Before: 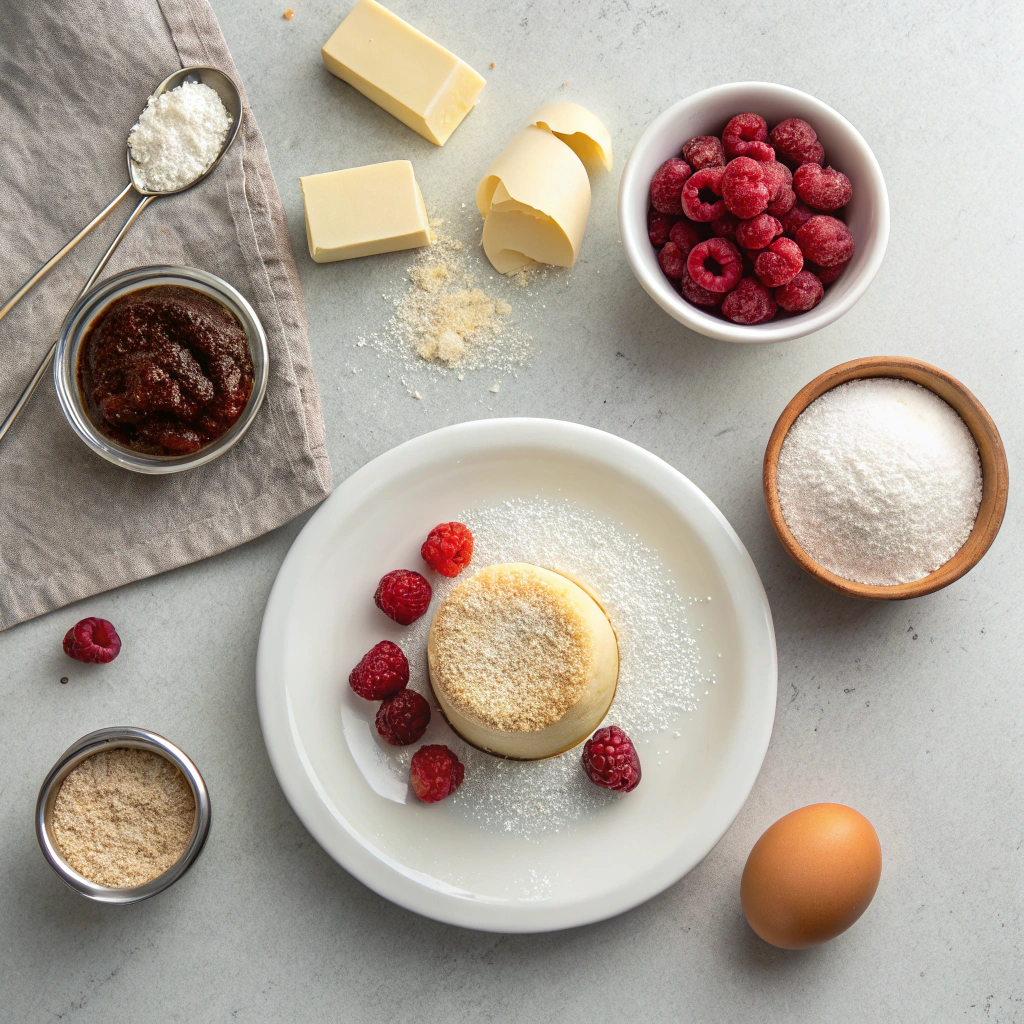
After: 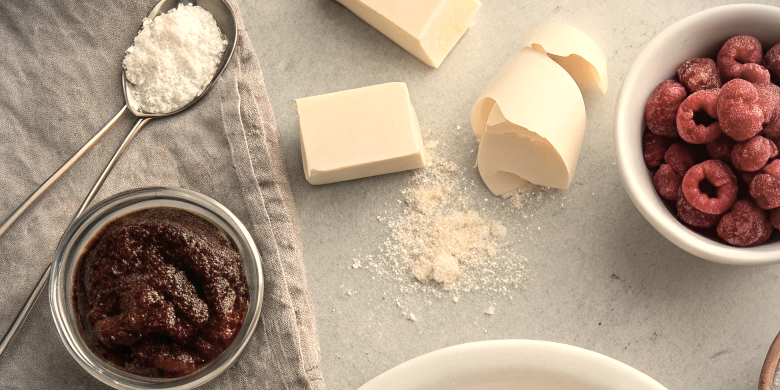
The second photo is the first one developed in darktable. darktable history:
color zones: curves: ch0 [(0, 0.559) (0.153, 0.551) (0.229, 0.5) (0.429, 0.5) (0.571, 0.5) (0.714, 0.5) (0.857, 0.5) (1, 0.559)]; ch1 [(0, 0.417) (0.112, 0.336) (0.213, 0.26) (0.429, 0.34) (0.571, 0.35) (0.683, 0.331) (0.857, 0.344) (1, 0.417)]
vignetting: fall-off radius 60.92%
white balance: red 1.138, green 0.996, blue 0.812
crop: left 0.579%, top 7.627%, right 23.167%, bottom 54.275%
